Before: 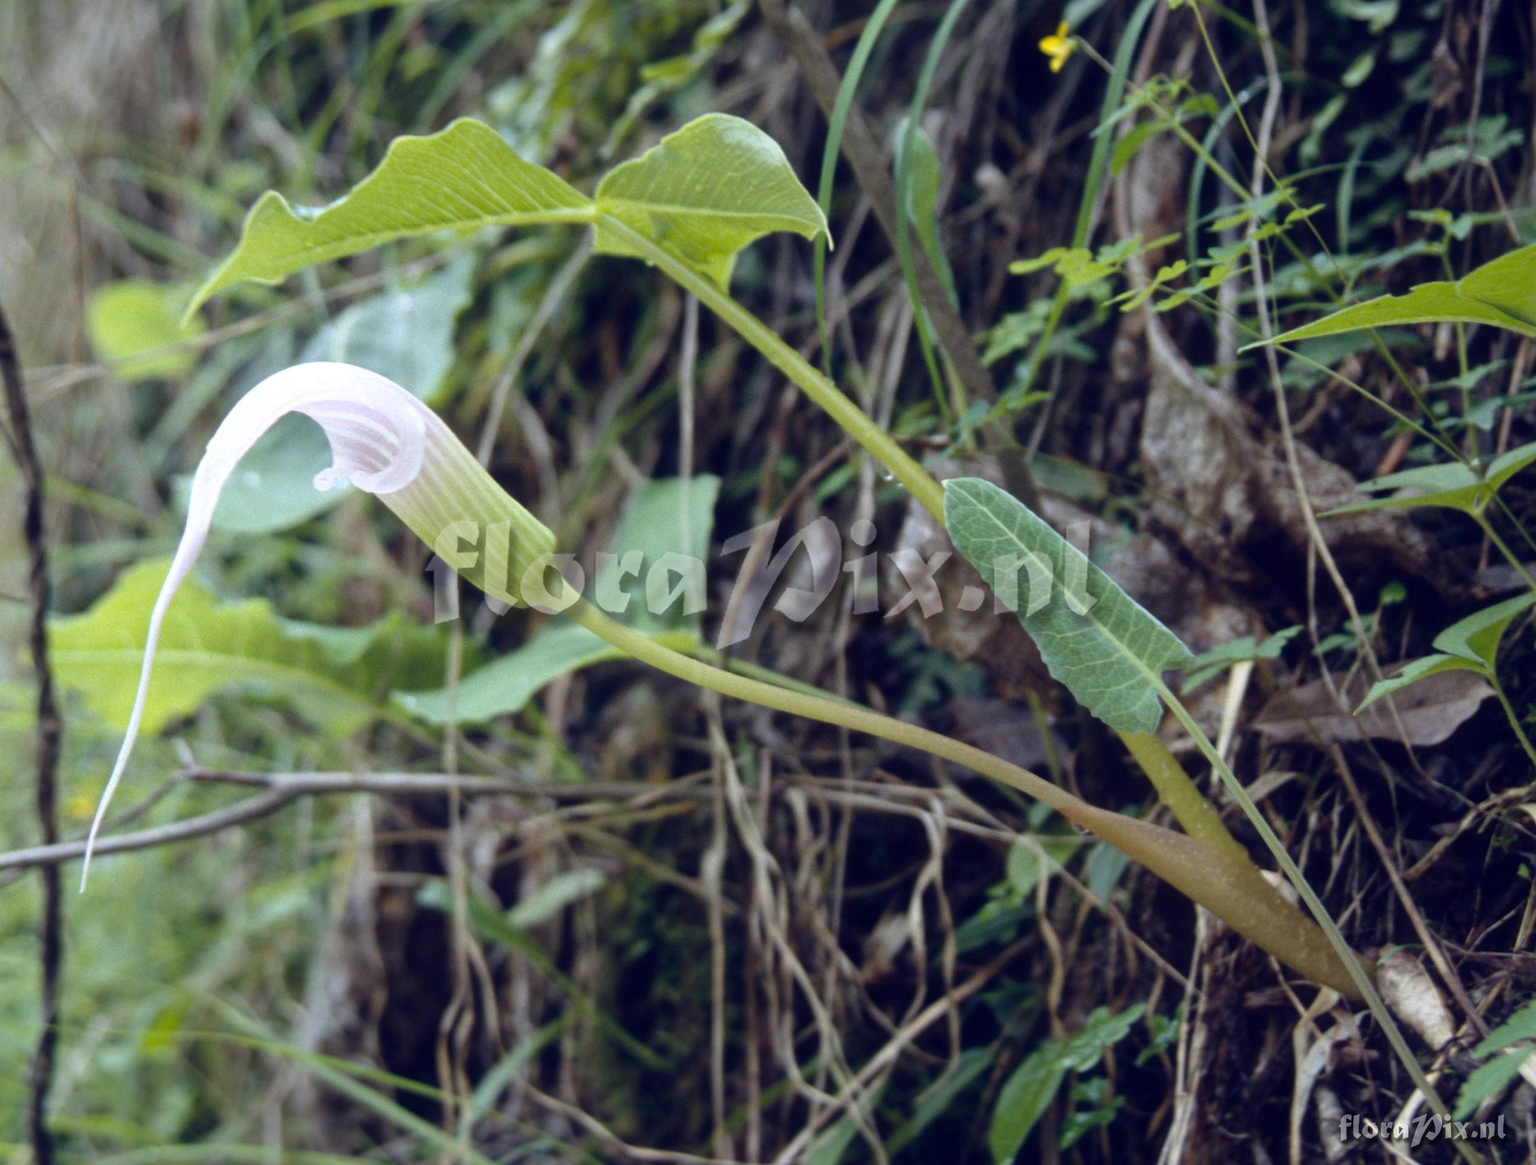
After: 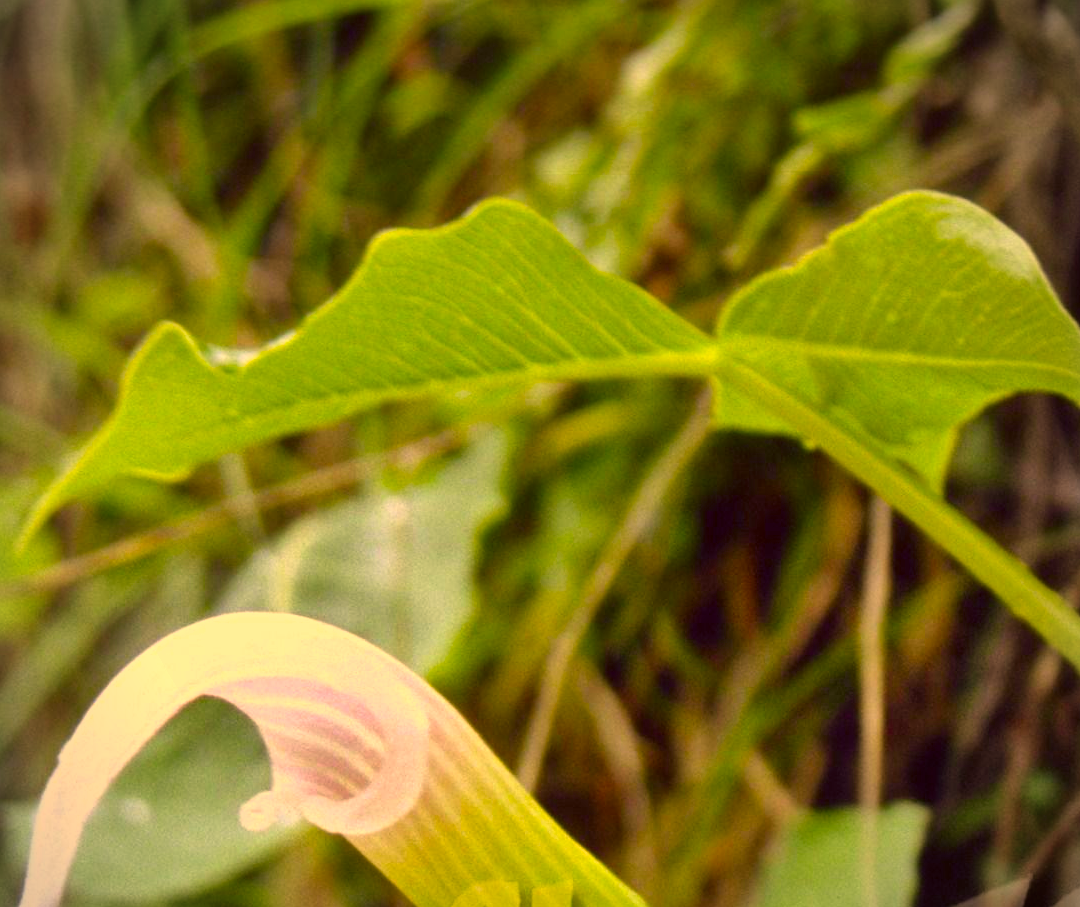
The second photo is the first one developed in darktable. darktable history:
color correction: highlights a* 10.93, highlights b* 30.14, shadows a* 2.6, shadows b* 17.57, saturation 1.74
vignetting: fall-off radius 61.09%, unbound false
shadows and highlights: soften with gaussian
crop and rotate: left 11.223%, top 0.091%, right 47.227%, bottom 53.925%
